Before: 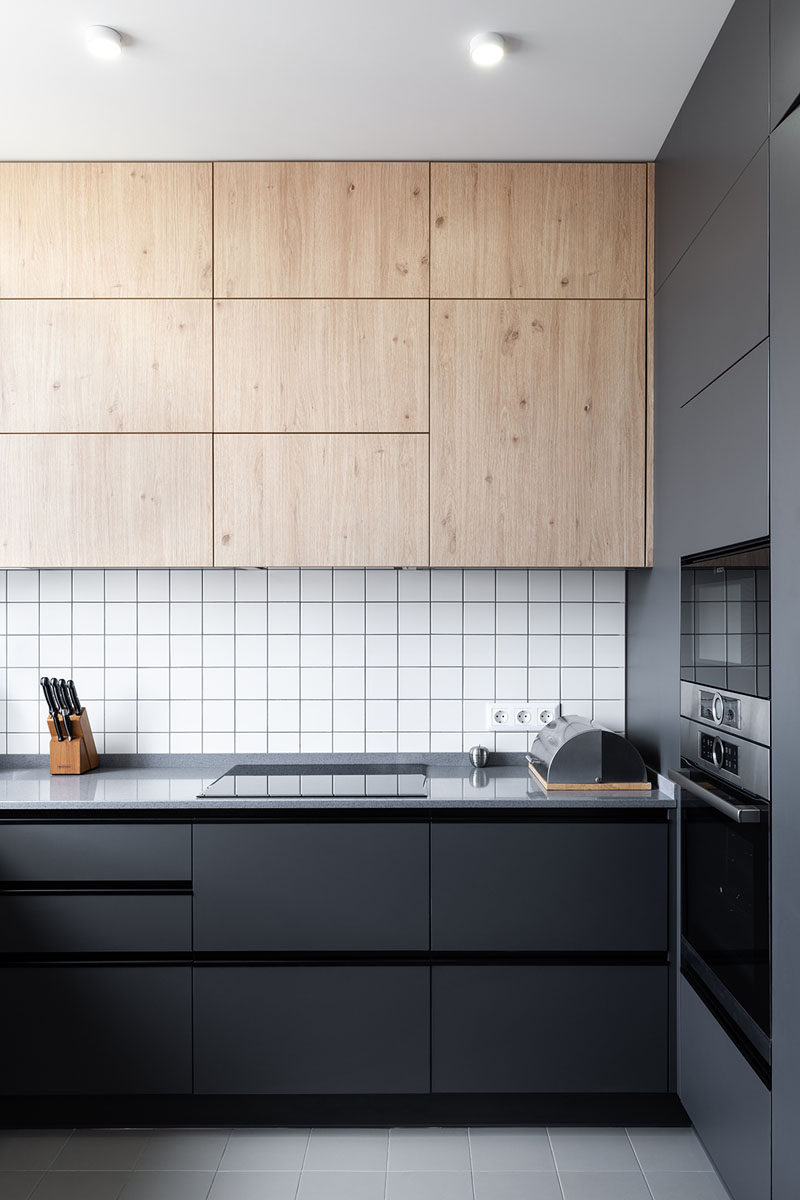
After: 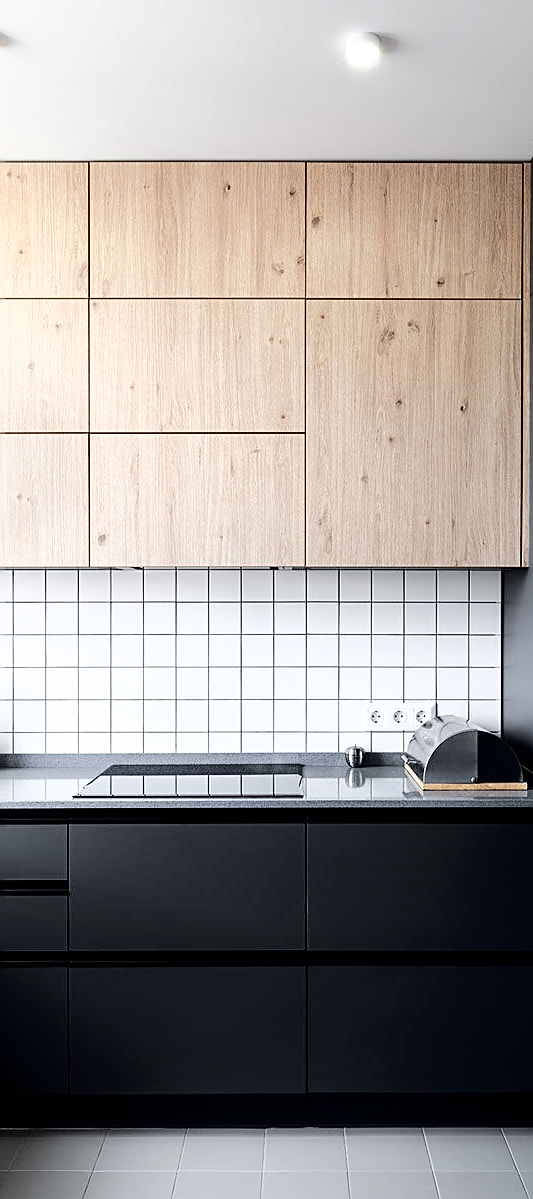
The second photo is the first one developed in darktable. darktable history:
crop and rotate: left 15.572%, right 17.76%
contrast equalizer: octaves 7, y [[0.5, 0.542, 0.583, 0.625, 0.667, 0.708], [0.5 ×6], [0.5 ×6], [0 ×6], [0 ×6]], mix 0.17
sharpen: on, module defaults
tone curve: curves: ch0 [(0, 0) (0.003, 0) (0.011, 0.001) (0.025, 0.001) (0.044, 0.003) (0.069, 0.009) (0.1, 0.018) (0.136, 0.032) (0.177, 0.074) (0.224, 0.13) (0.277, 0.218) (0.335, 0.321) (0.399, 0.425) (0.468, 0.523) (0.543, 0.617) (0.623, 0.708) (0.709, 0.789) (0.801, 0.873) (0.898, 0.967) (1, 1)], color space Lab, independent channels, preserve colors none
